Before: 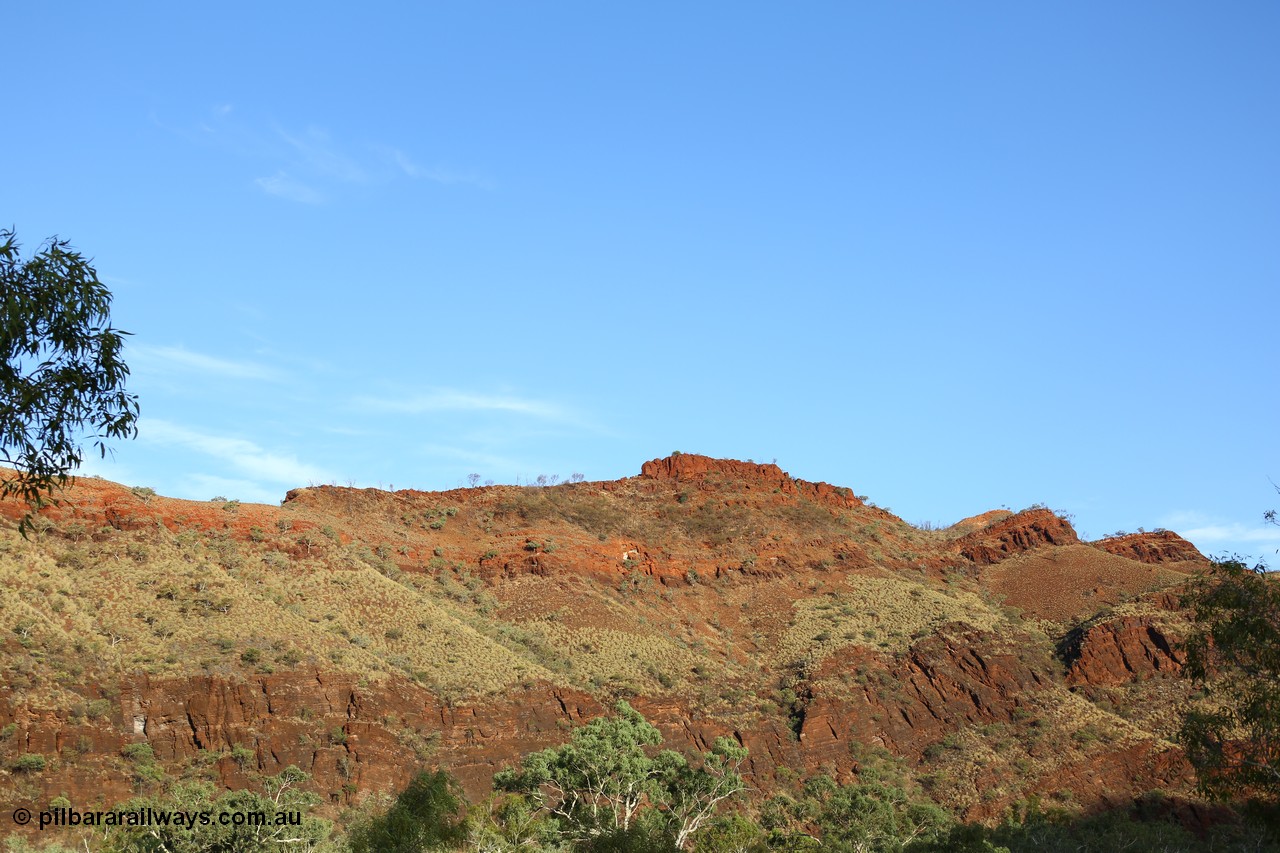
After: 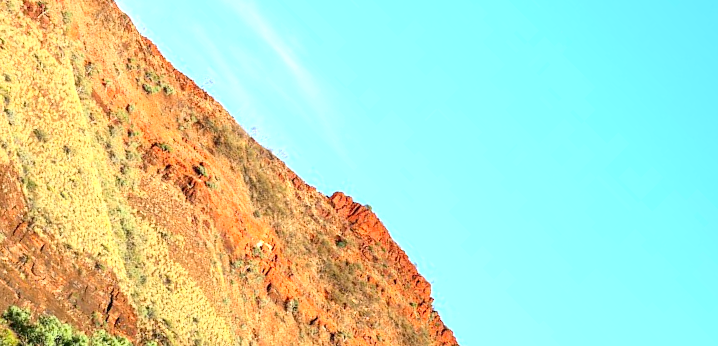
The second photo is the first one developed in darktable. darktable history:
crop and rotate: angle -44.98°, top 16.488%, right 0.81%, bottom 11.61%
exposure: black level correction 0.002, exposure 0.676 EV, compensate highlight preservation false
contrast brightness saturation: contrast 0.243, brightness 0.246, saturation 0.383
local contrast: detail 142%
